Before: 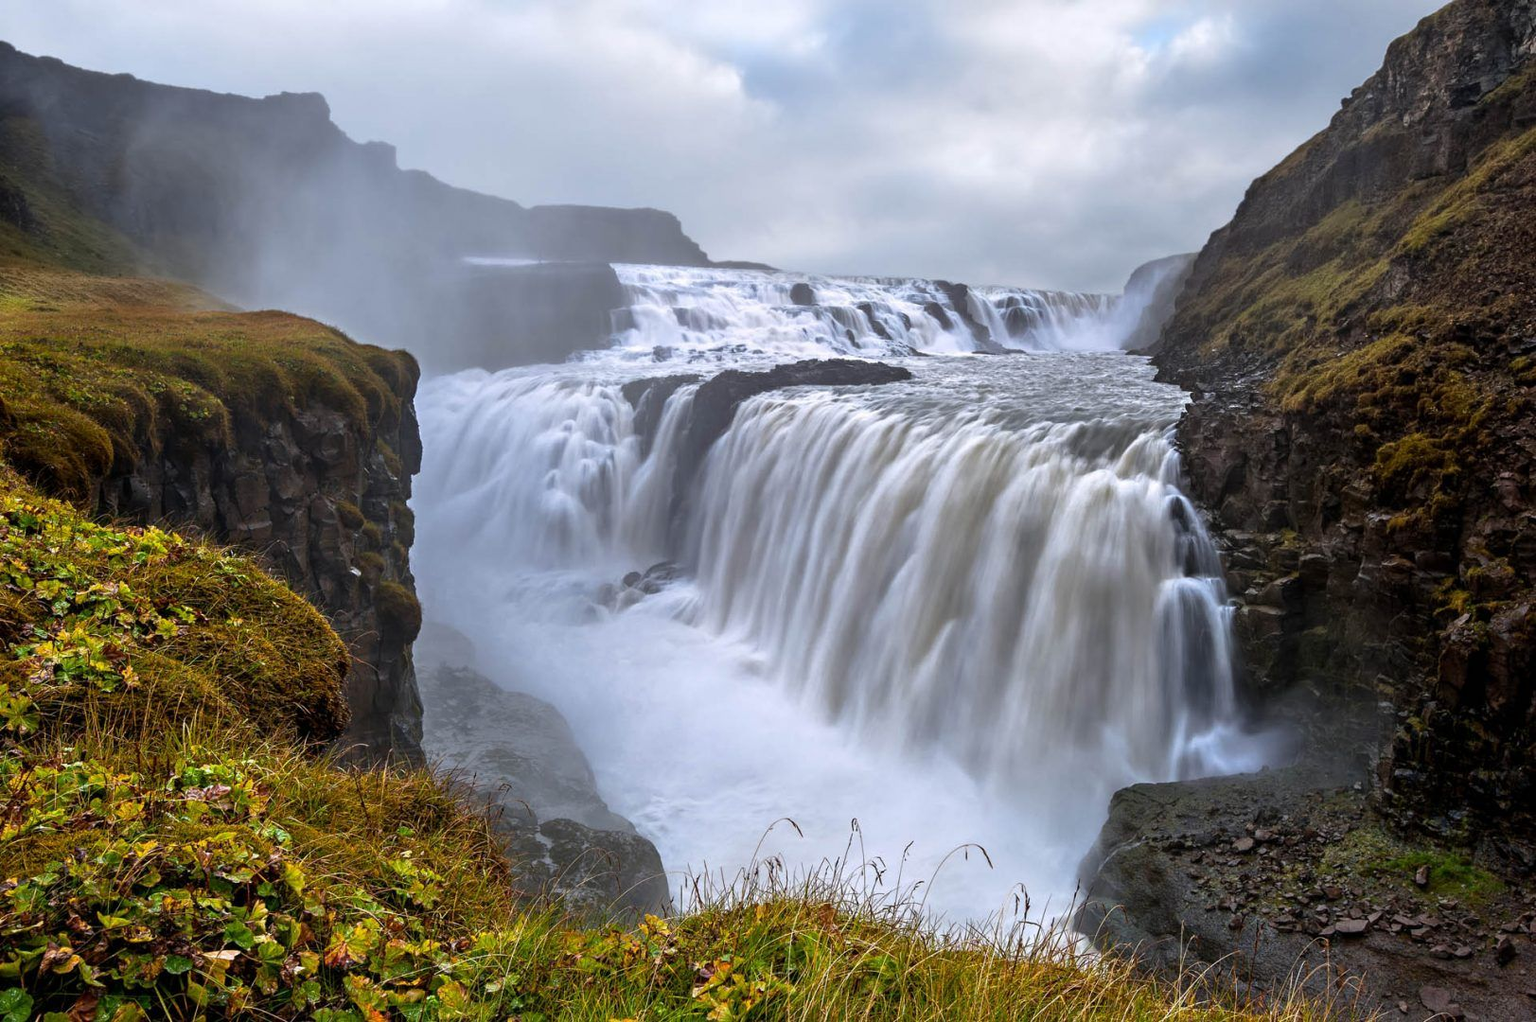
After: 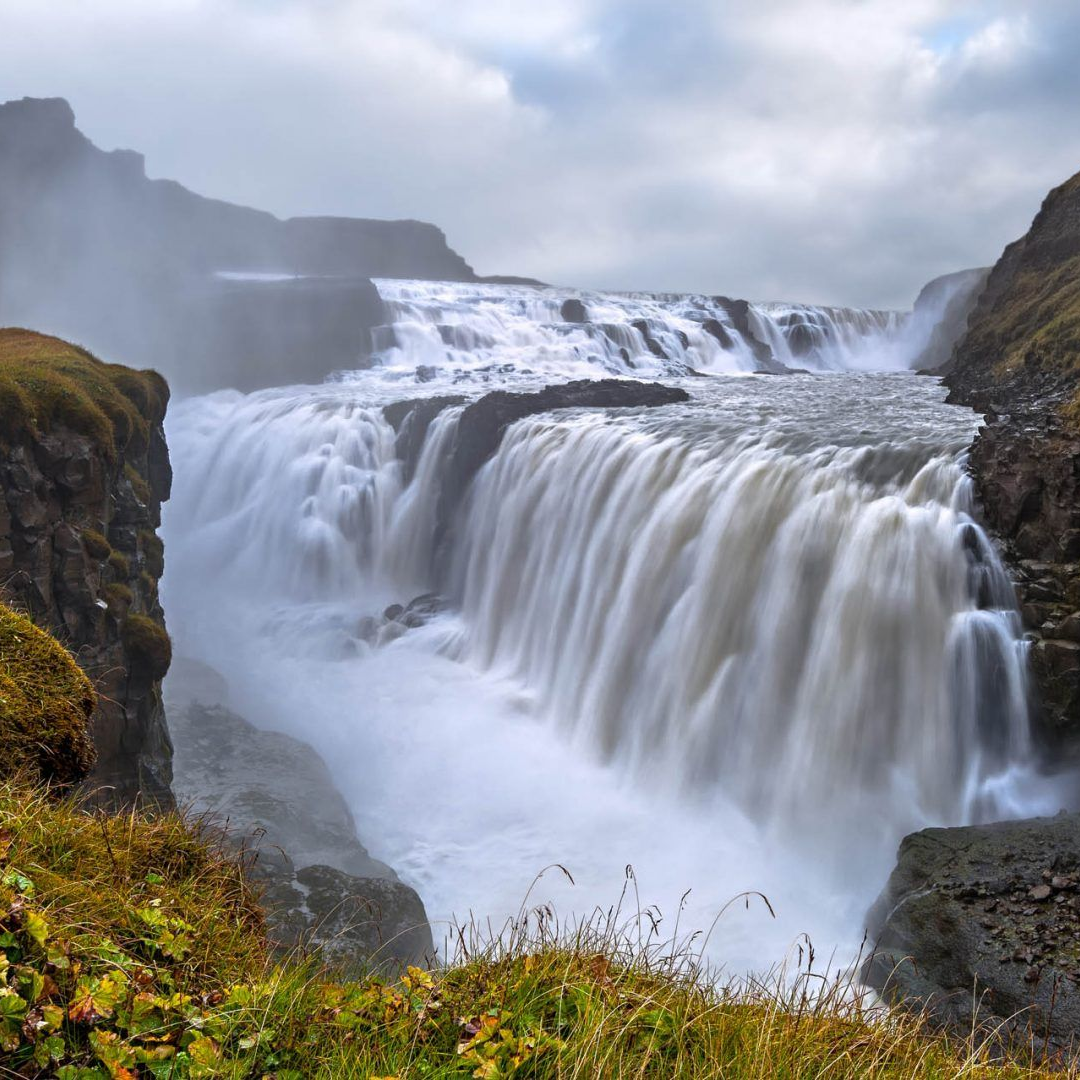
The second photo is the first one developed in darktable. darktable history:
crop: left 16.899%, right 16.556%
exposure: compensate highlight preservation false
